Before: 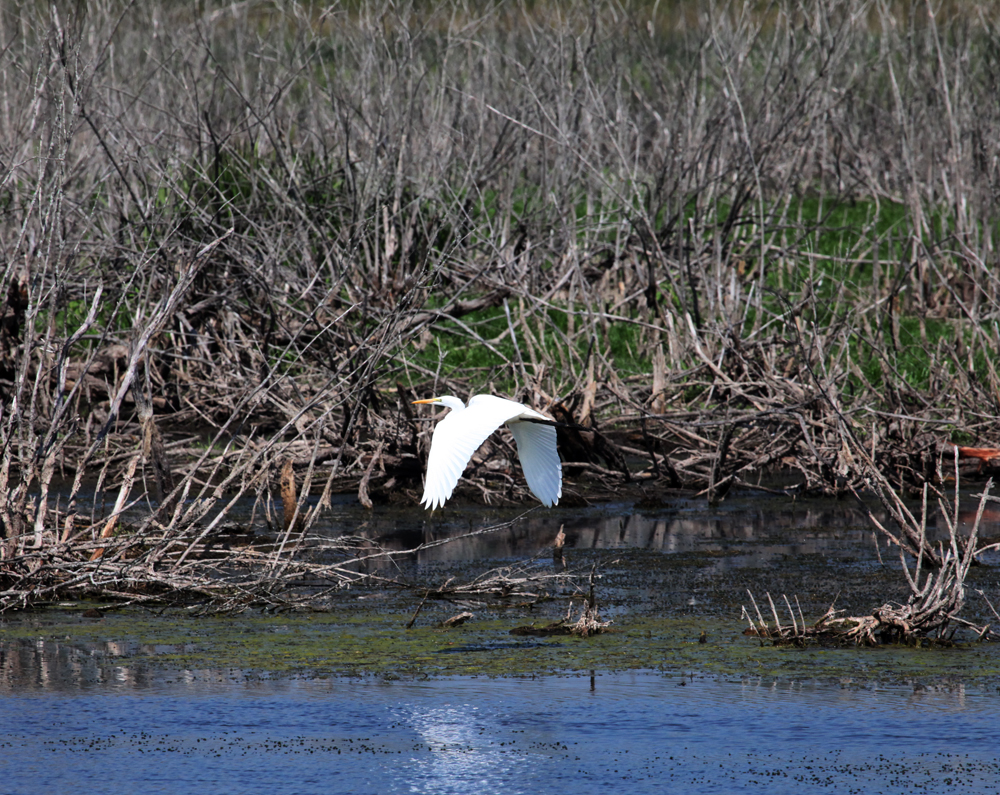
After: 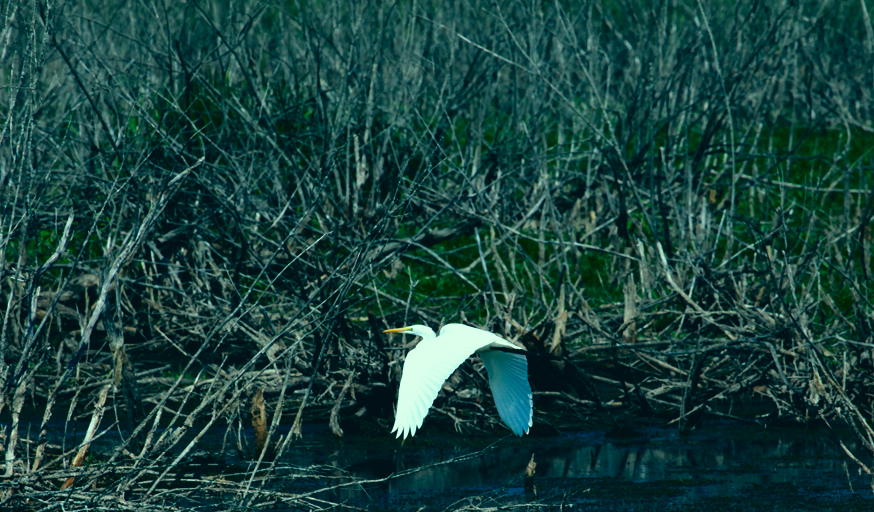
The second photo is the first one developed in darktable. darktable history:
color correction: highlights a* -20.12, highlights b* 9.8, shadows a* -19.74, shadows b* -10.55
crop: left 2.955%, top 8.99%, right 9.629%, bottom 26.487%
contrast brightness saturation: brightness -0.207, saturation 0.079
